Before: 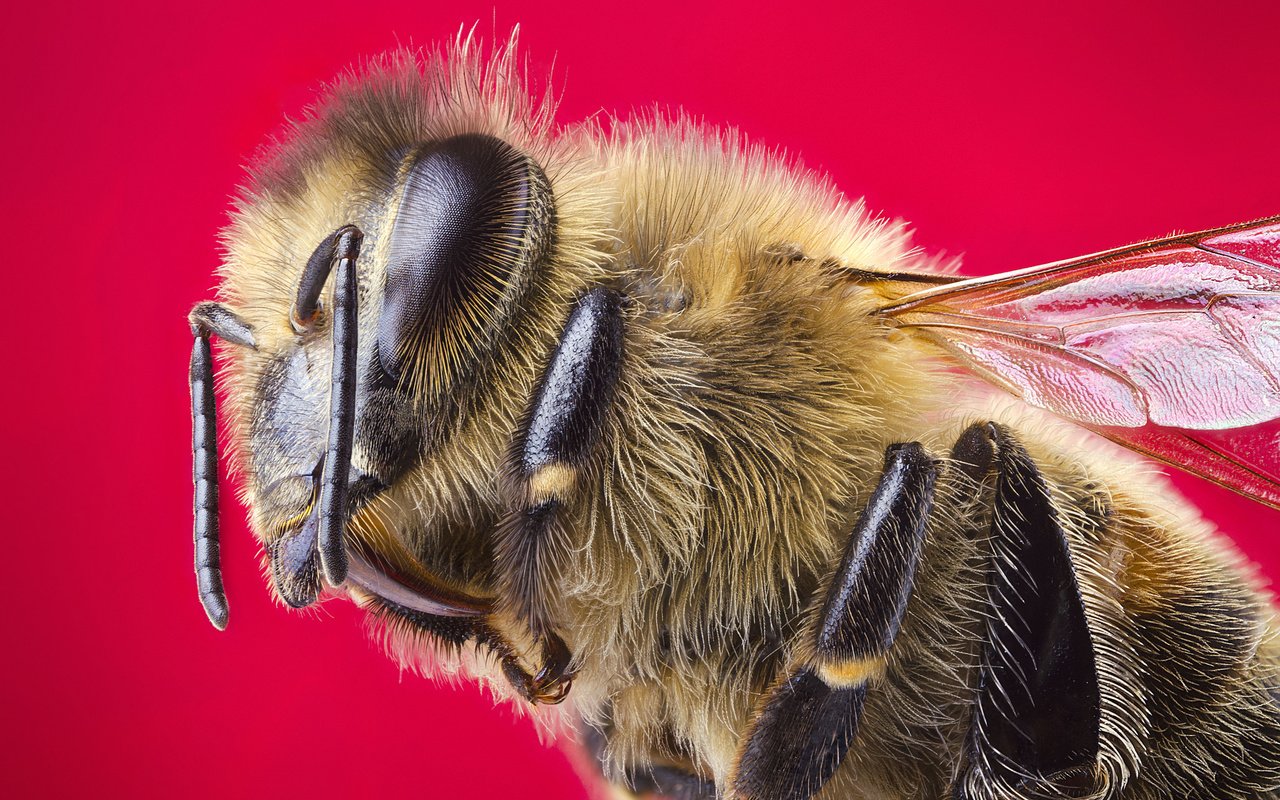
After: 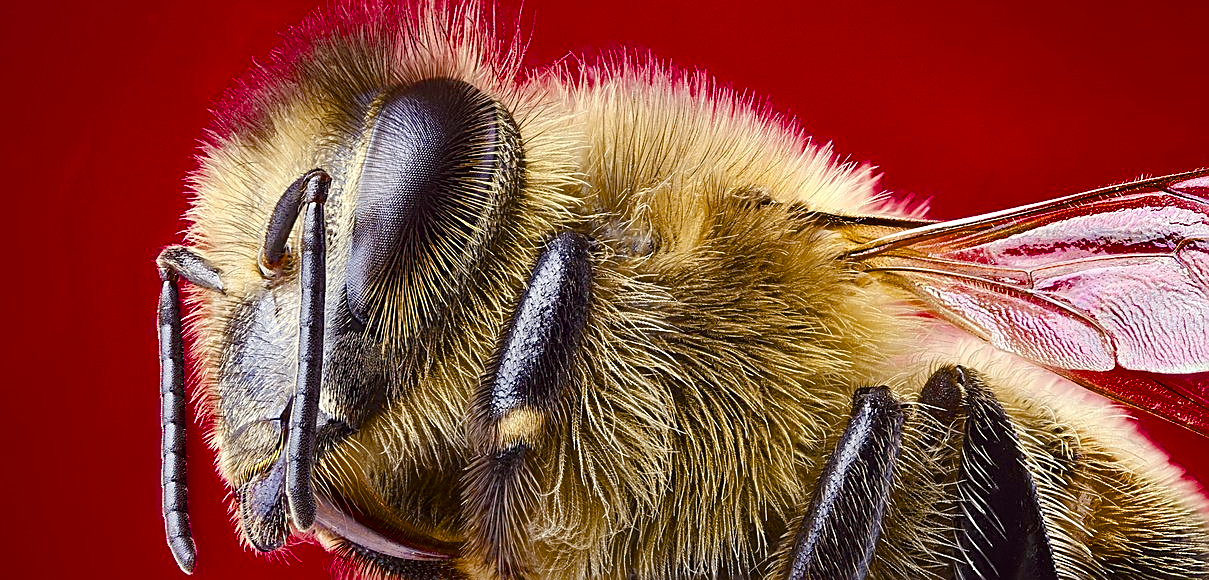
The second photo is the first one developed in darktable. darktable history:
color balance rgb: perceptual saturation grading › global saturation 19.331%, perceptual saturation grading › highlights -25.406%, perceptual saturation grading › shadows 49.538%, global vibrance 1.765%, saturation formula JzAzBz (2021)
crop: left 2.552%, top 7.11%, right 2.98%, bottom 20.274%
color correction: highlights b* 2.93
sharpen: amount 0.738
